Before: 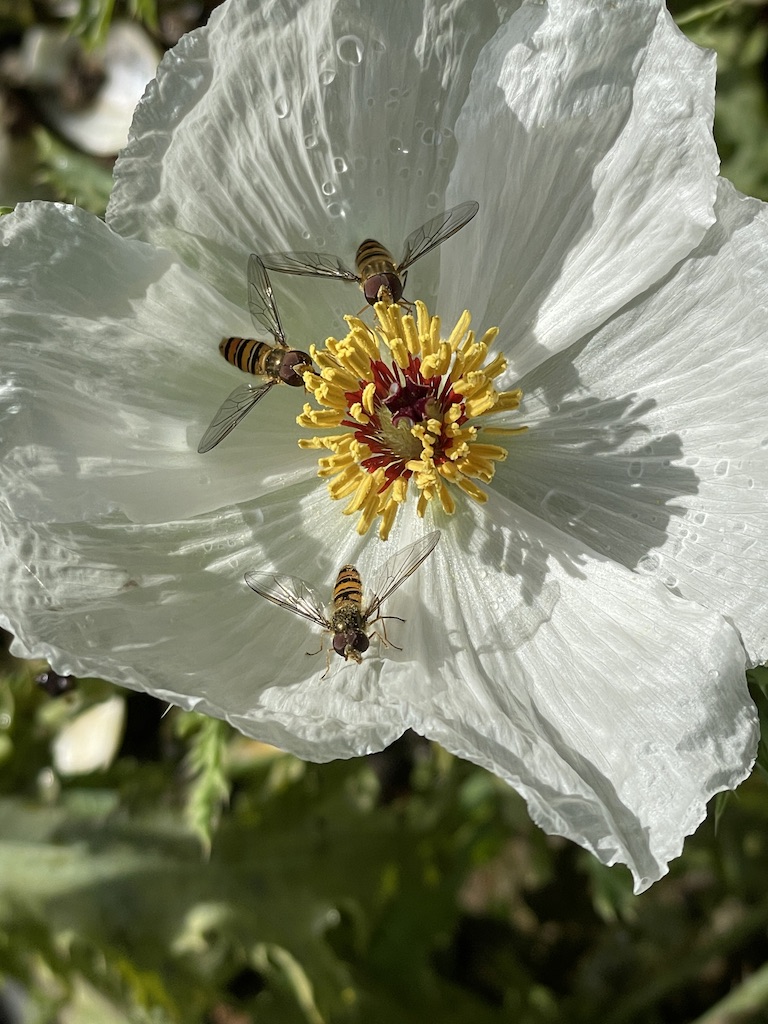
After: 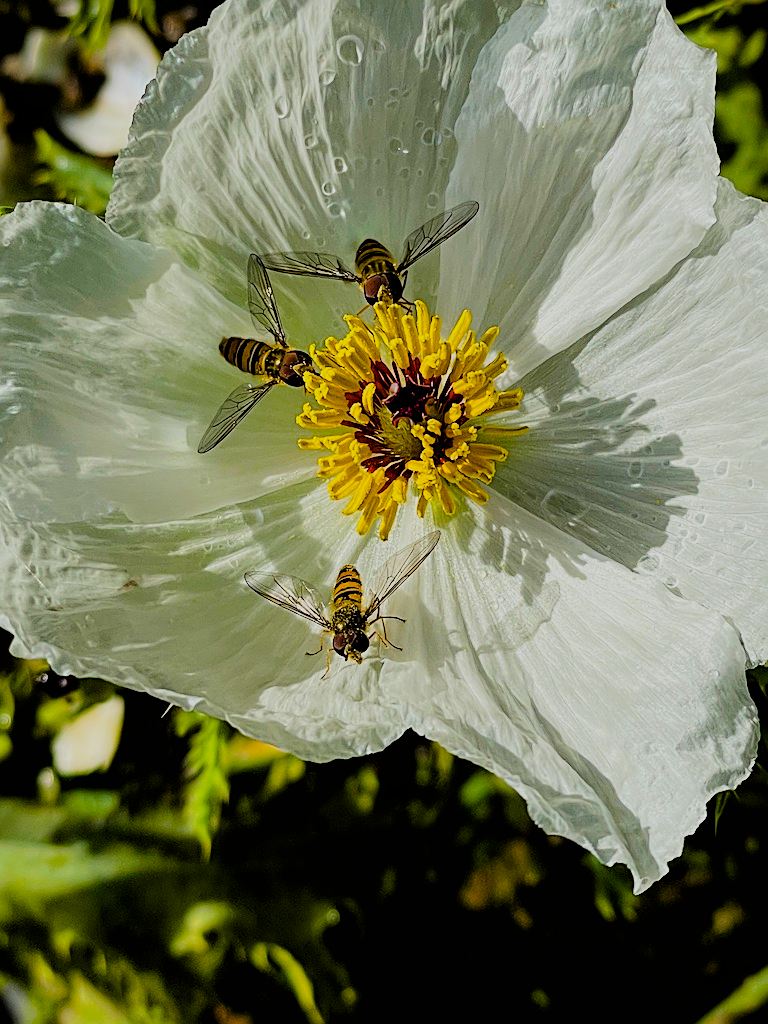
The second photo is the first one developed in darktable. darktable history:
filmic rgb: black relative exposure -3.06 EV, white relative exposure 7.06 EV, hardness 1.47, contrast 1.35
color balance rgb: linear chroma grading › shadows 9.711%, linear chroma grading › highlights 9.686%, linear chroma grading › global chroma 15.628%, linear chroma grading › mid-tones 14.571%, perceptual saturation grading › global saturation 36.72%, perceptual saturation grading › shadows 34.699%
sharpen: on, module defaults
